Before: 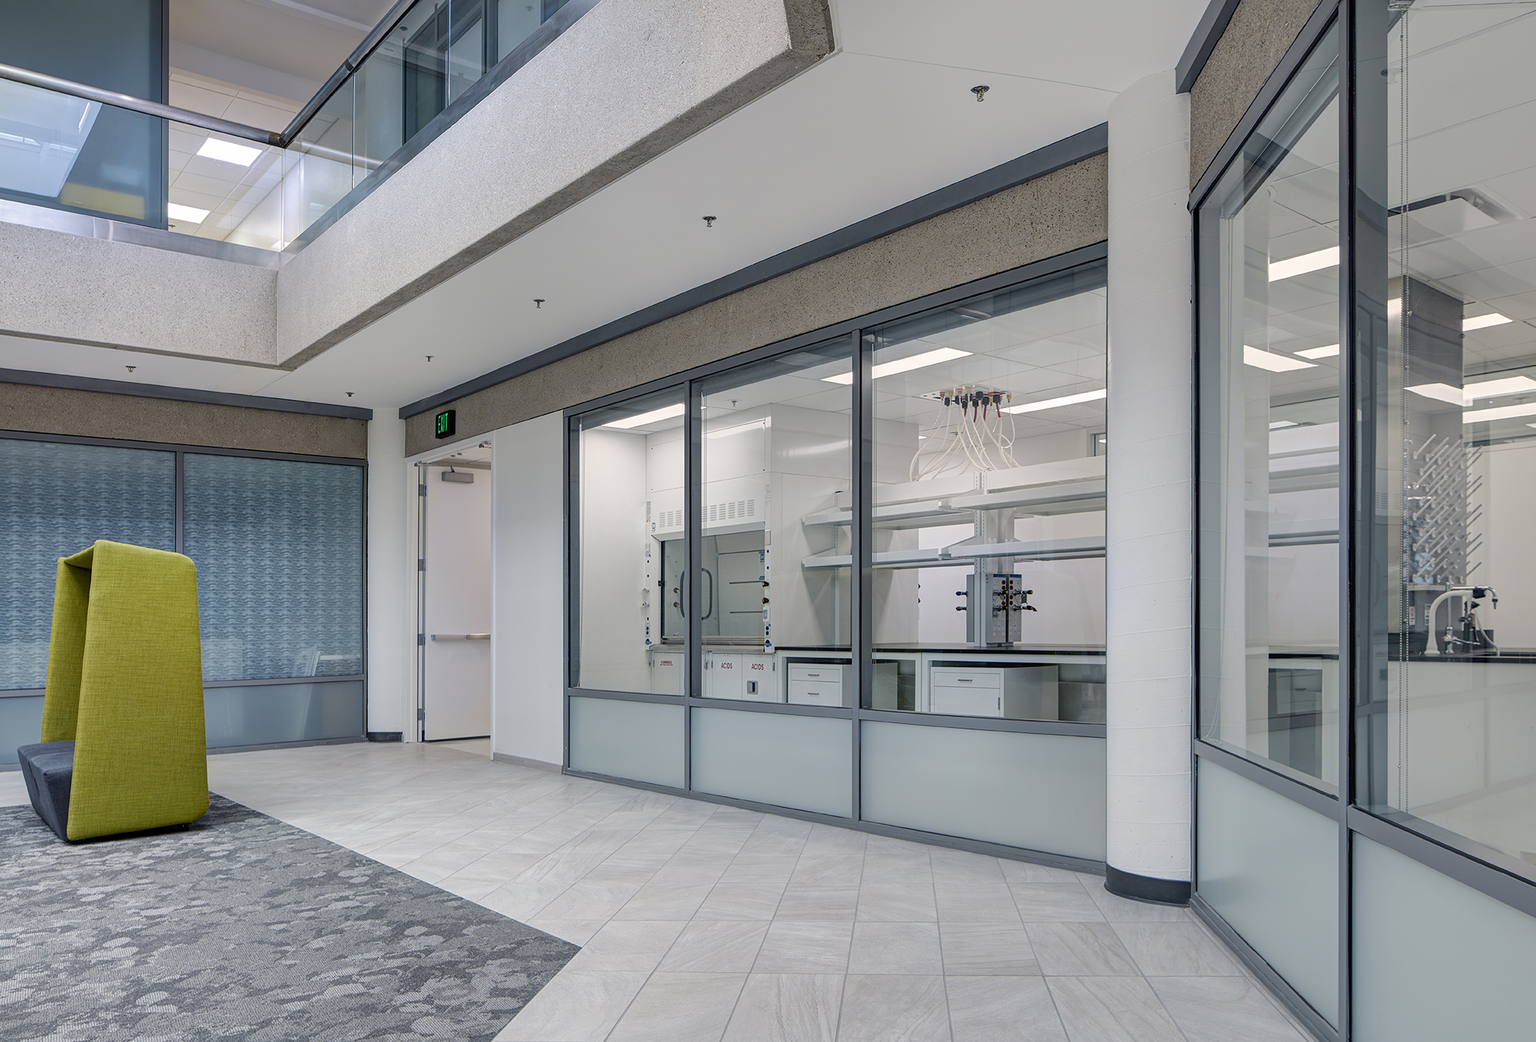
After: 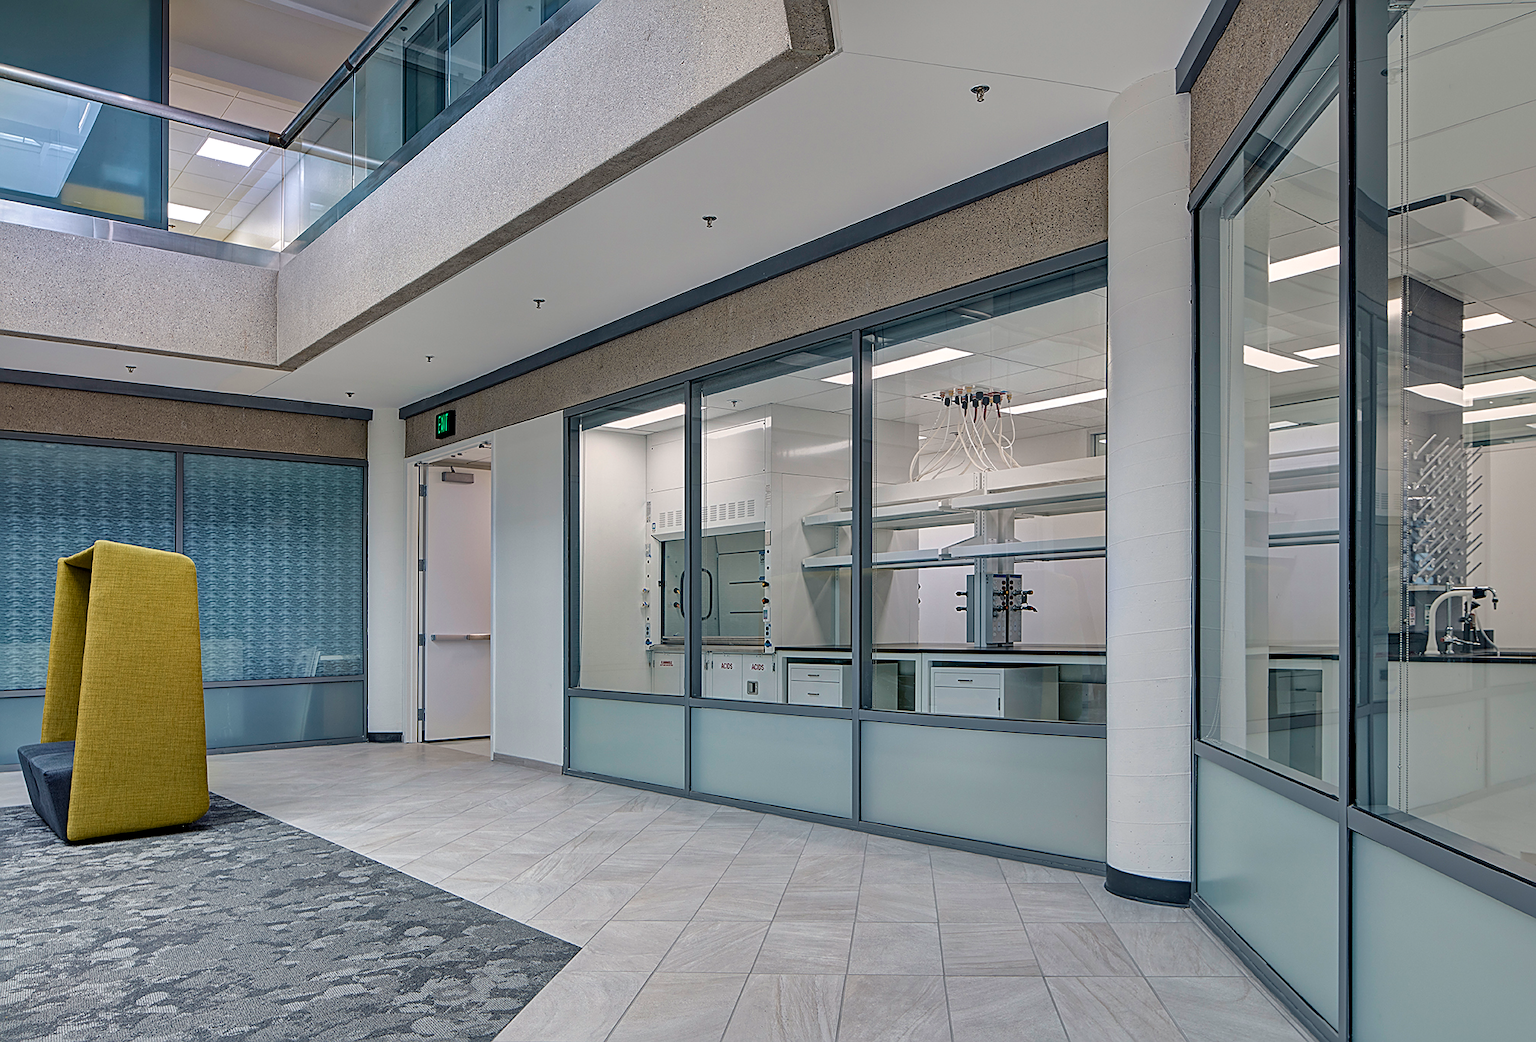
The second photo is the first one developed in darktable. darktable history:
color zones: curves: ch1 [(0, 0.455) (0.063, 0.455) (0.286, 0.495) (0.429, 0.5) (0.571, 0.5) (0.714, 0.5) (0.857, 0.5) (1, 0.455)]; ch2 [(0, 0.532) (0.063, 0.521) (0.233, 0.447) (0.429, 0.489) (0.571, 0.5) (0.714, 0.5) (0.857, 0.5) (1, 0.532)]
sharpen: on, module defaults
base curve: curves: ch0 [(0, 0) (0.472, 0.455) (1, 1)]
local contrast: mode bilateral grid, contrast 29, coarseness 25, midtone range 0.2
velvia: on, module defaults
haze removal: strength 0.133, distance 0.251, compatibility mode true, adaptive false
contrast brightness saturation: contrast -0.076, brightness -0.035, saturation -0.106
